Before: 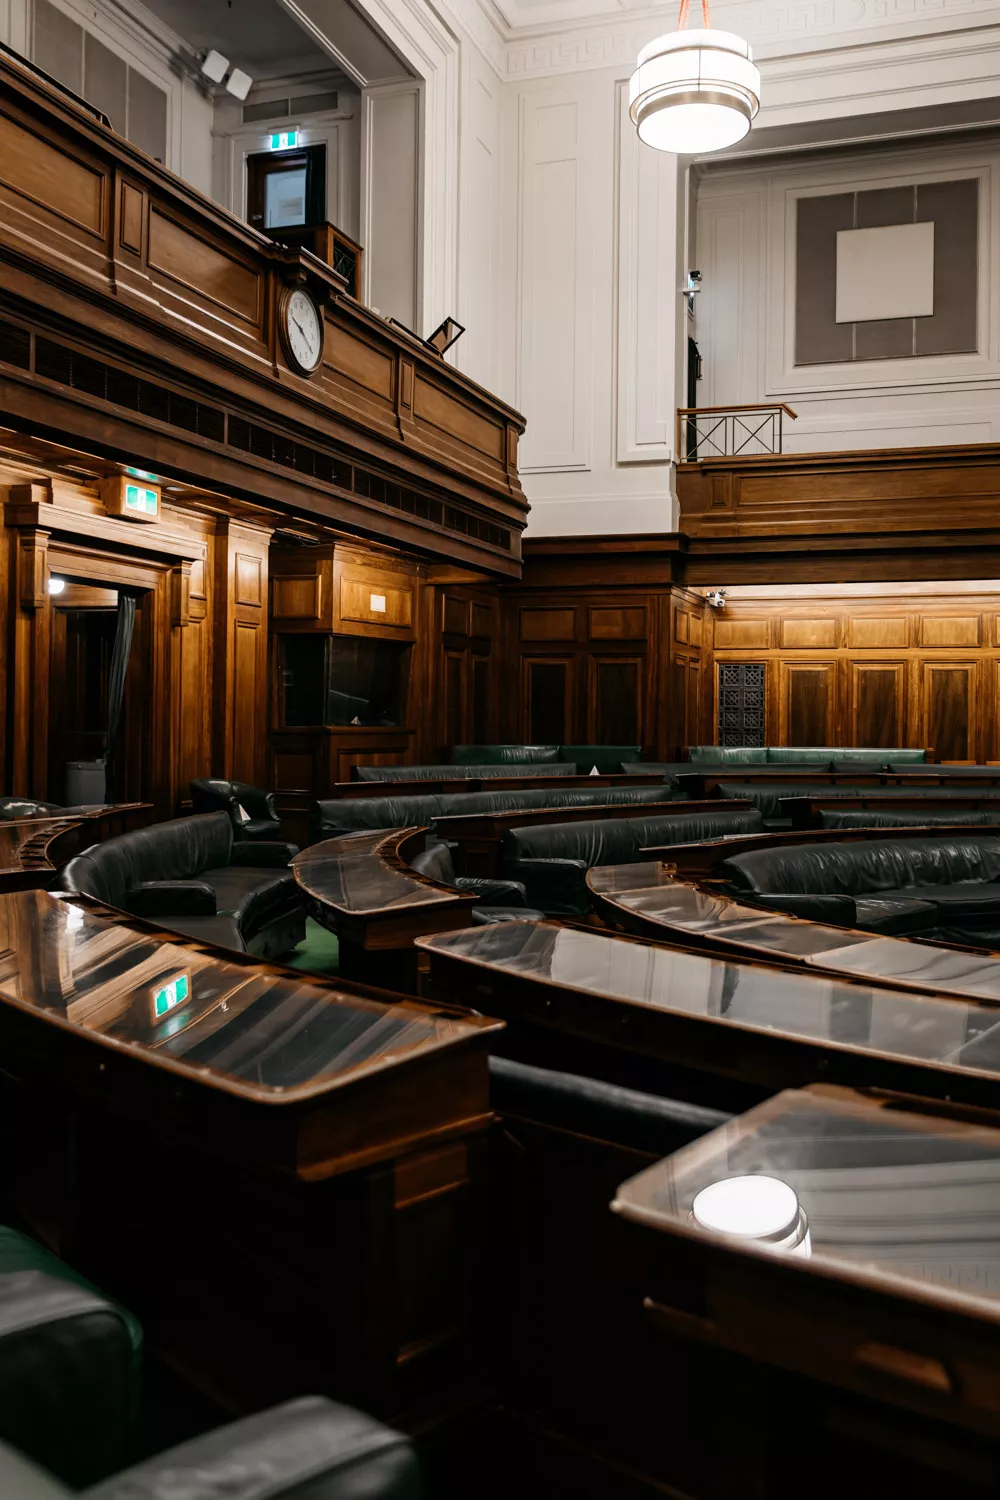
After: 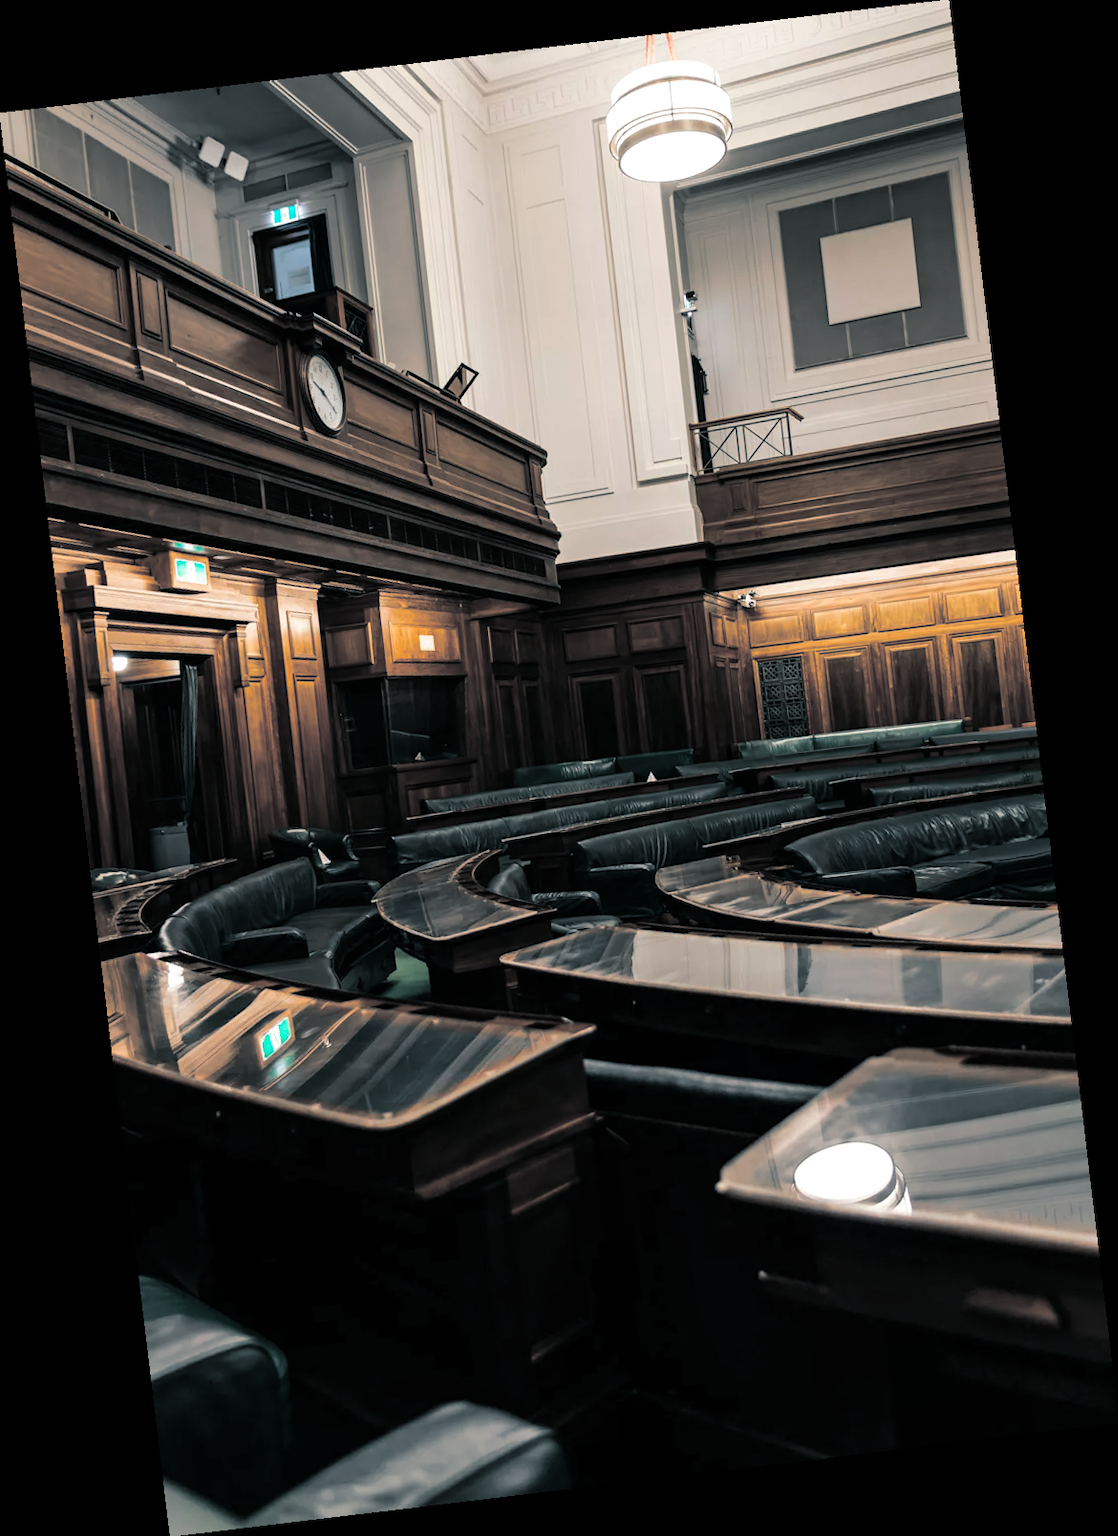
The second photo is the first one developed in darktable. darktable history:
levels: levels [0, 0.476, 0.951]
split-toning: shadows › hue 205.2°, shadows › saturation 0.29, highlights › hue 50.4°, highlights › saturation 0.38, balance -49.9
shadows and highlights: shadows 30.86, highlights 0, soften with gaussian
rotate and perspective: rotation -6.83°, automatic cropping off
